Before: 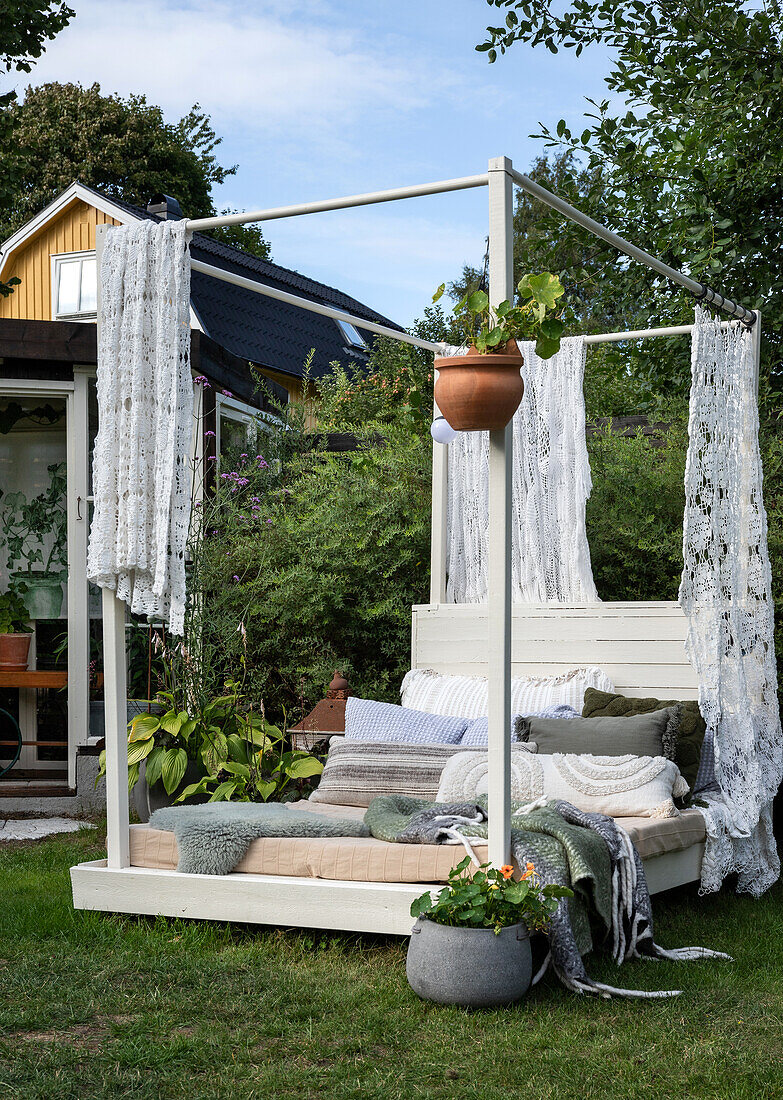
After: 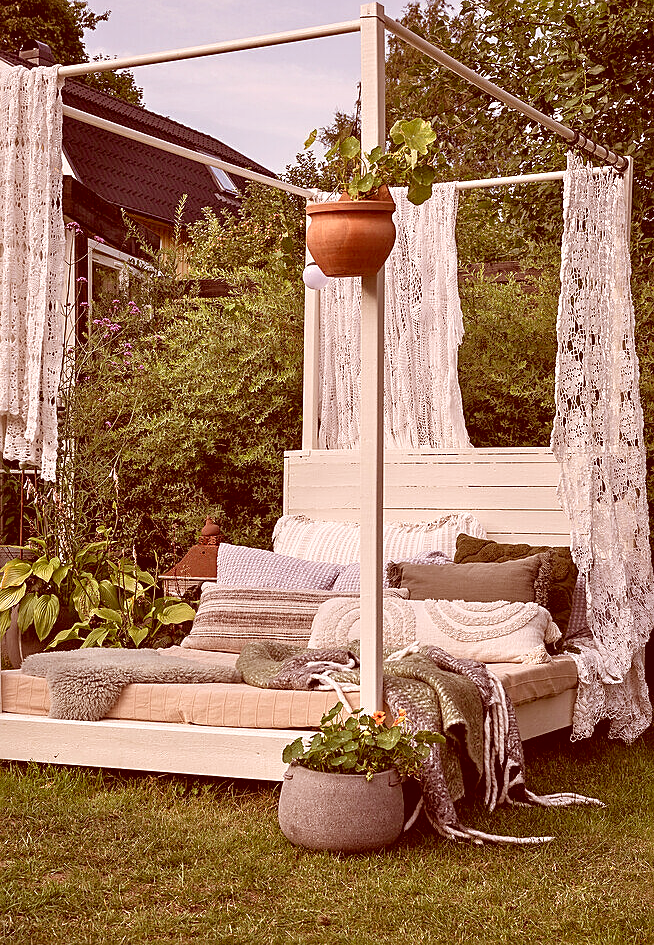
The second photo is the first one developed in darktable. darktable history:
crop: left 16.38%, top 14.046%
tone equalizer: -8 EV 1.04 EV, -7 EV 1.03 EV, -6 EV 0.972 EV, -5 EV 1.03 EV, -4 EV 1.03 EV, -3 EV 0.737 EV, -2 EV 0.48 EV, -1 EV 0.225 EV
color correction: highlights a* 9.48, highlights b* 8.59, shadows a* 39.72, shadows b* 39.4, saturation 0.818
sharpen: amount 0.49
contrast brightness saturation: saturation -0.082
